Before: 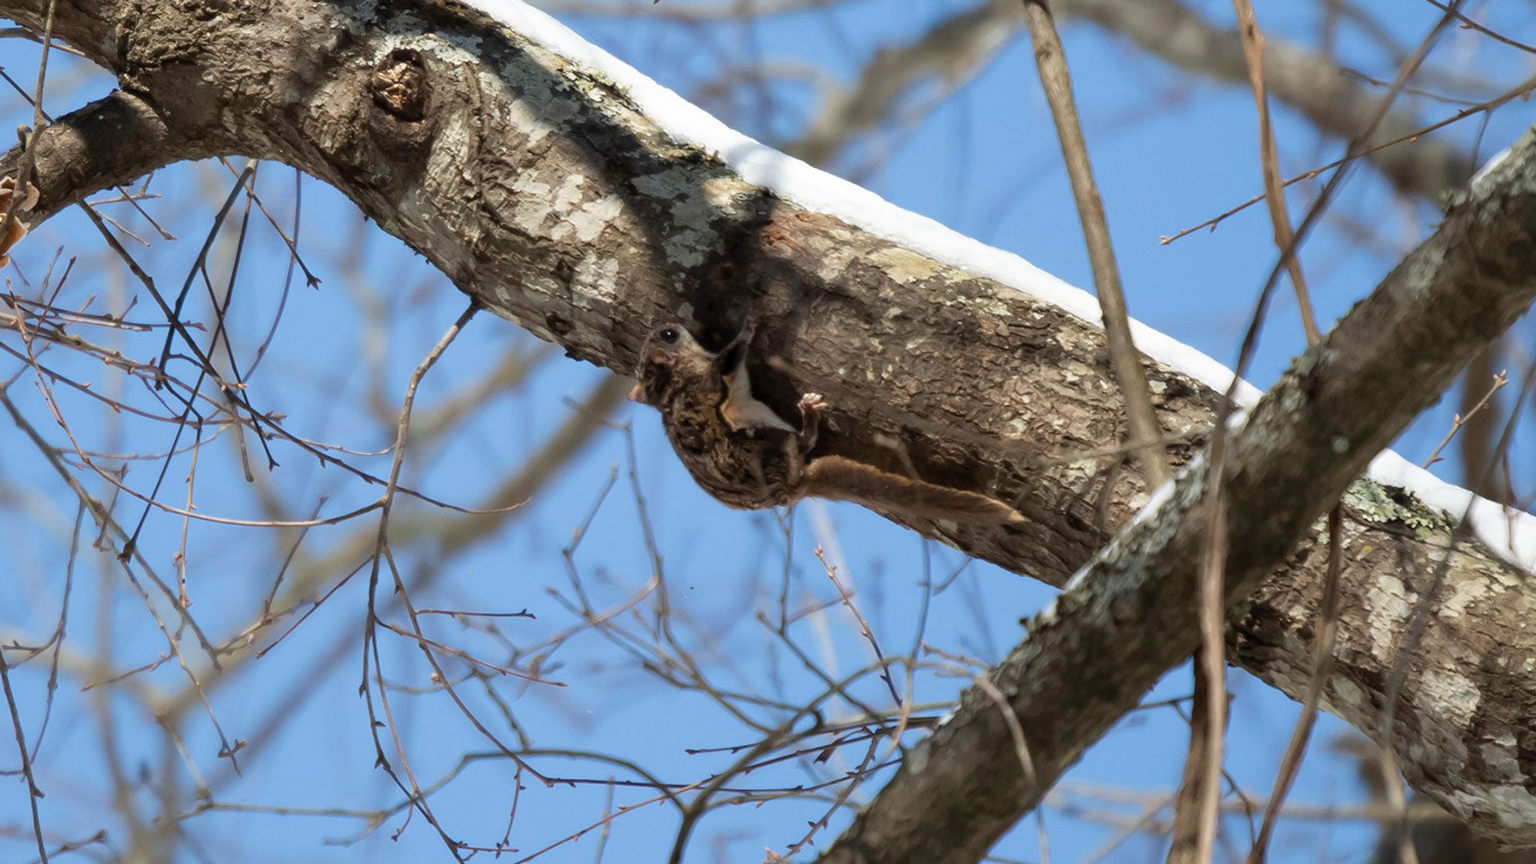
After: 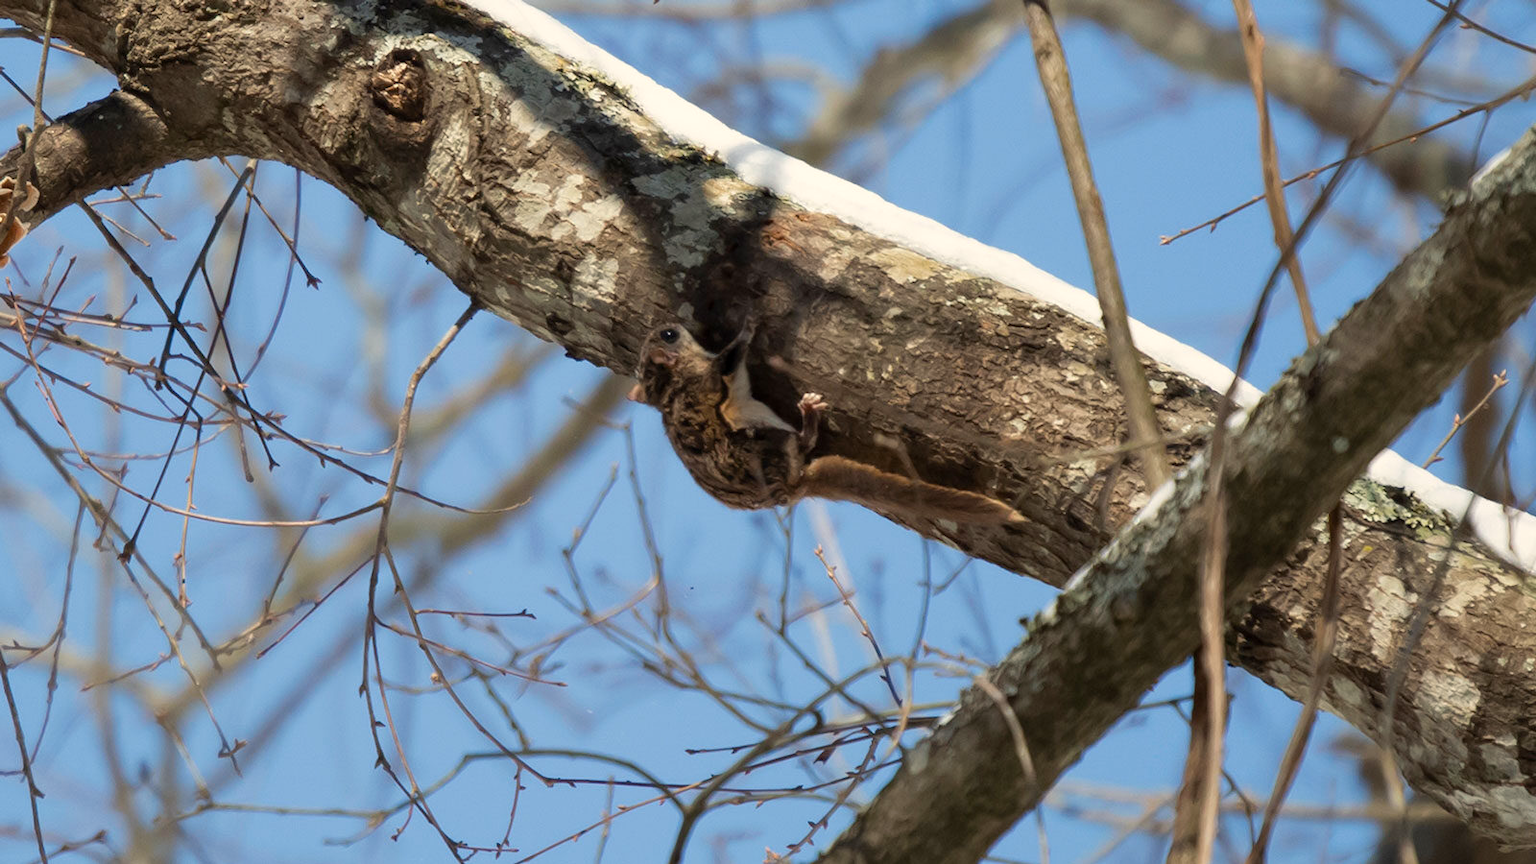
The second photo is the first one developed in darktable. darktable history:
color balance rgb: highlights gain › chroma 3.069%, highlights gain › hue 76.02°, perceptual saturation grading › global saturation 1.633%, perceptual saturation grading › highlights -2.384%, perceptual saturation grading › mid-tones 3.557%, perceptual saturation grading › shadows 8.421%, global vibrance 11.116%
